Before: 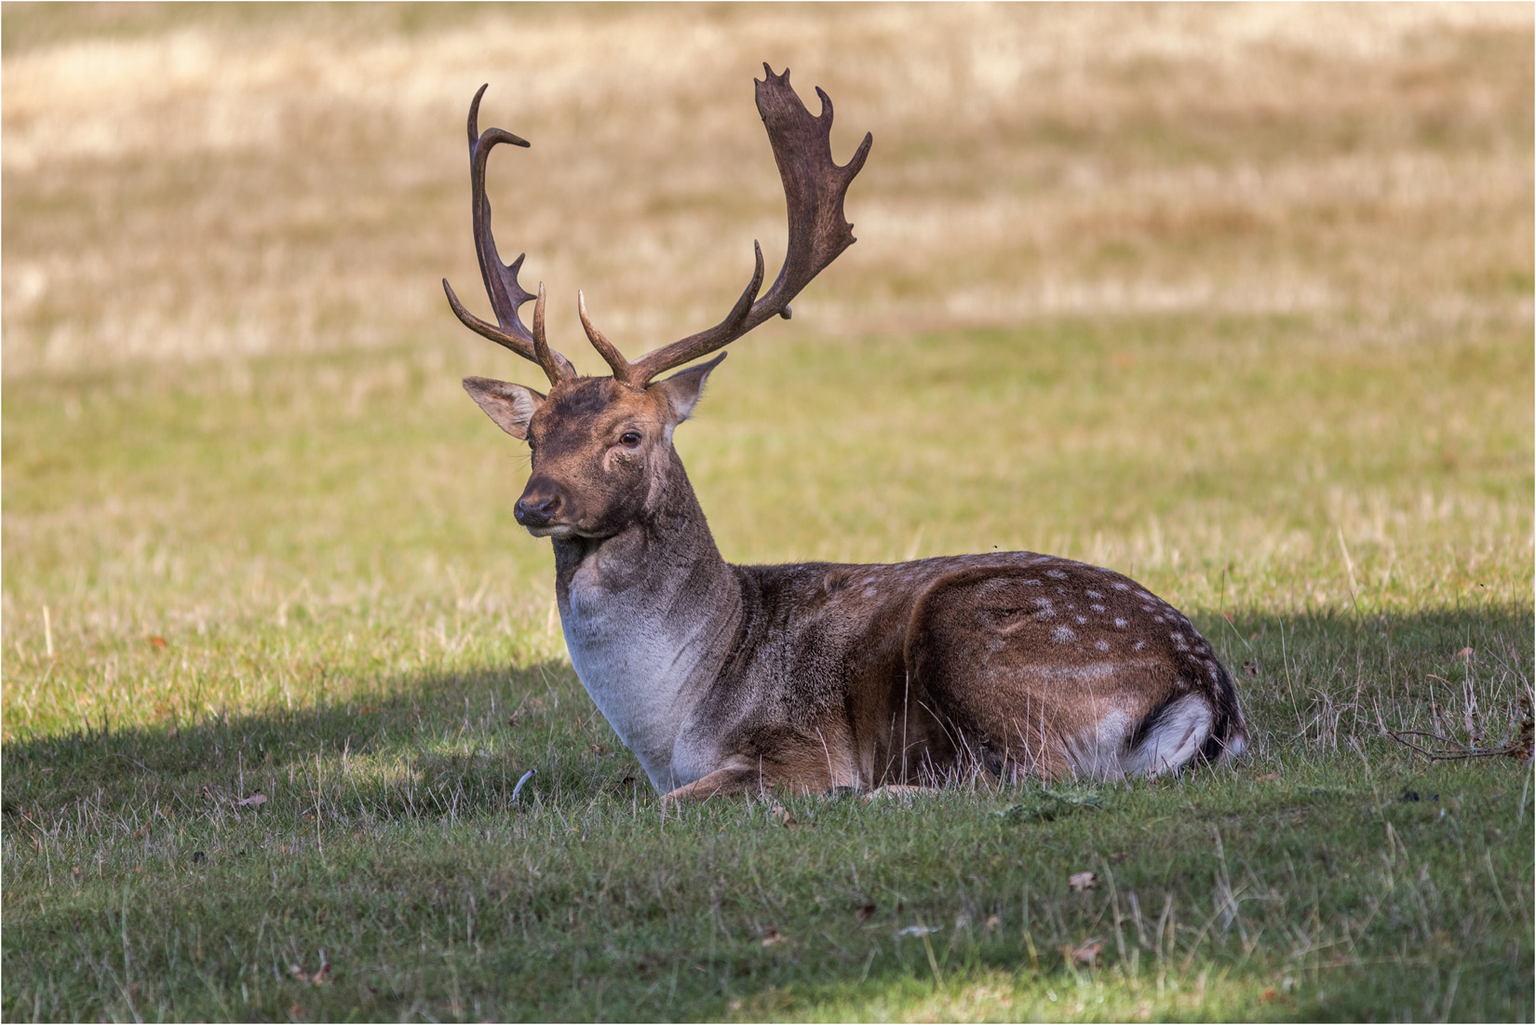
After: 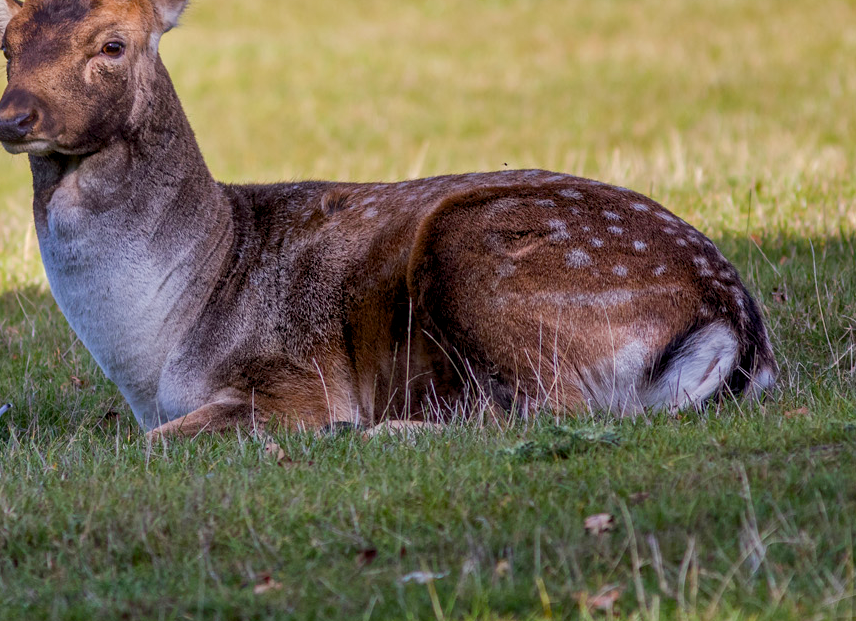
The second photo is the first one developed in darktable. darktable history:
color balance rgb: global offset › luminance -0.489%, perceptual saturation grading › global saturation 27.397%, perceptual saturation grading › highlights -28.95%, perceptual saturation grading › mid-tones 15.179%, perceptual saturation grading › shadows 33.529%, global vibrance 9.405%
crop: left 34.24%, top 38.454%, right 13.779%, bottom 5.142%
tone curve: curves: ch0 [(0, 0) (0.161, 0.144) (0.501, 0.497) (1, 1)], color space Lab, independent channels, preserve colors none
